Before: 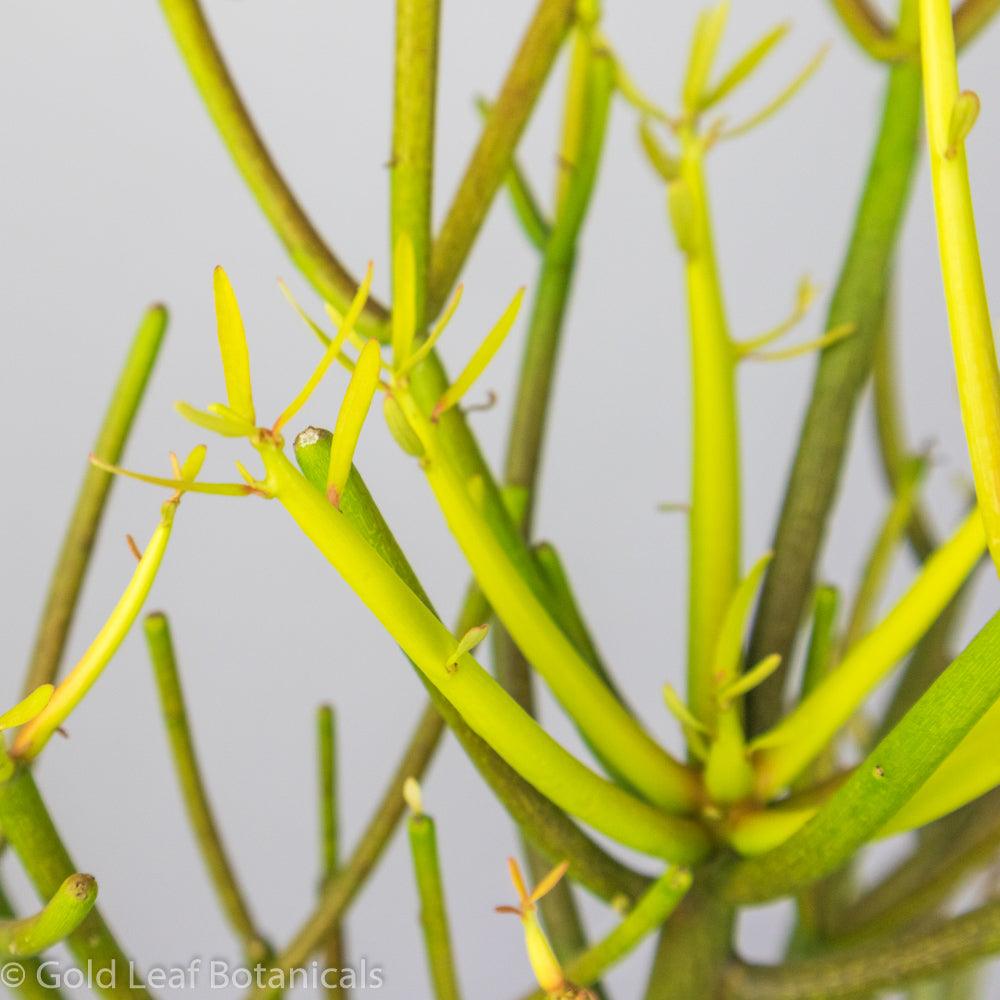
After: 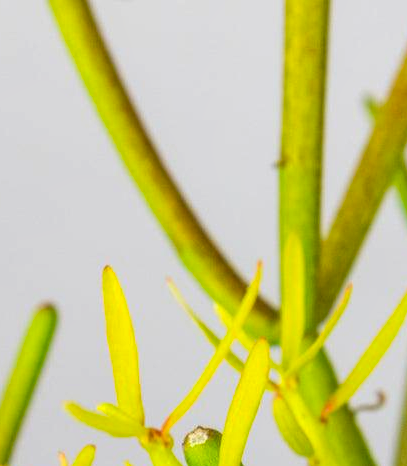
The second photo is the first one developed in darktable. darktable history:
color correction: highlights b* 0.027, saturation 1.33
contrast brightness saturation: saturation -0.038
crop and rotate: left 11.196%, top 0.076%, right 48.053%, bottom 53.319%
local contrast: on, module defaults
